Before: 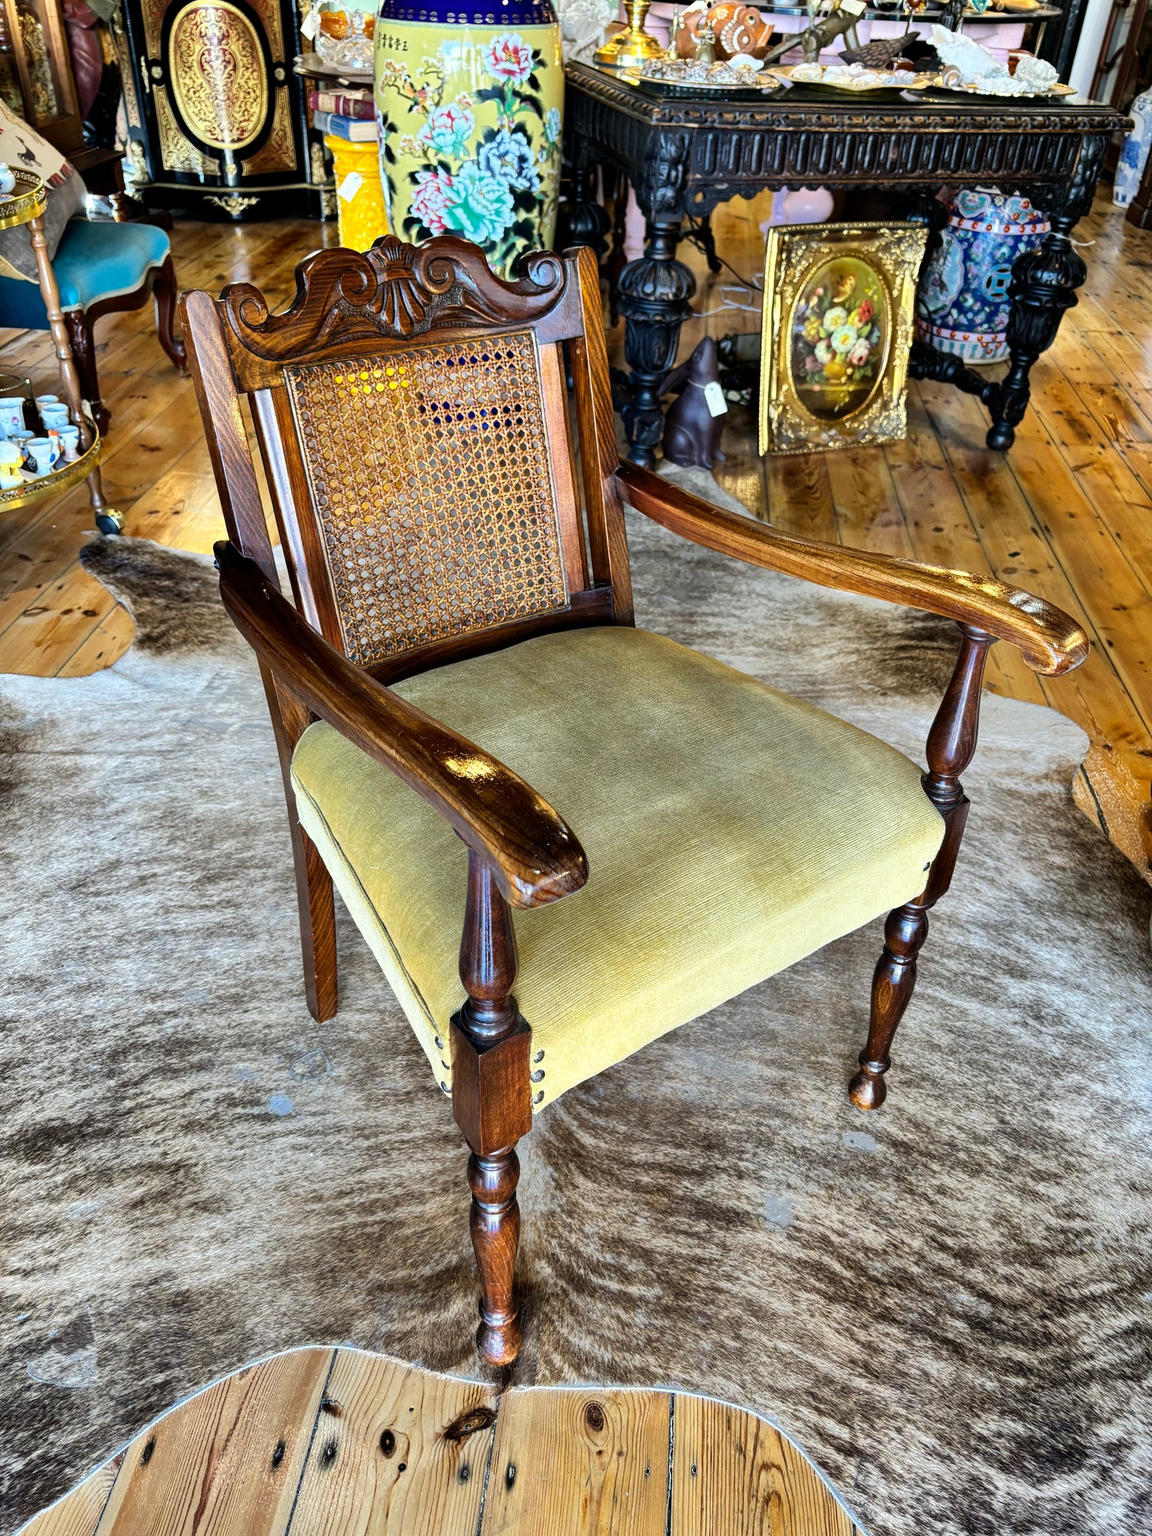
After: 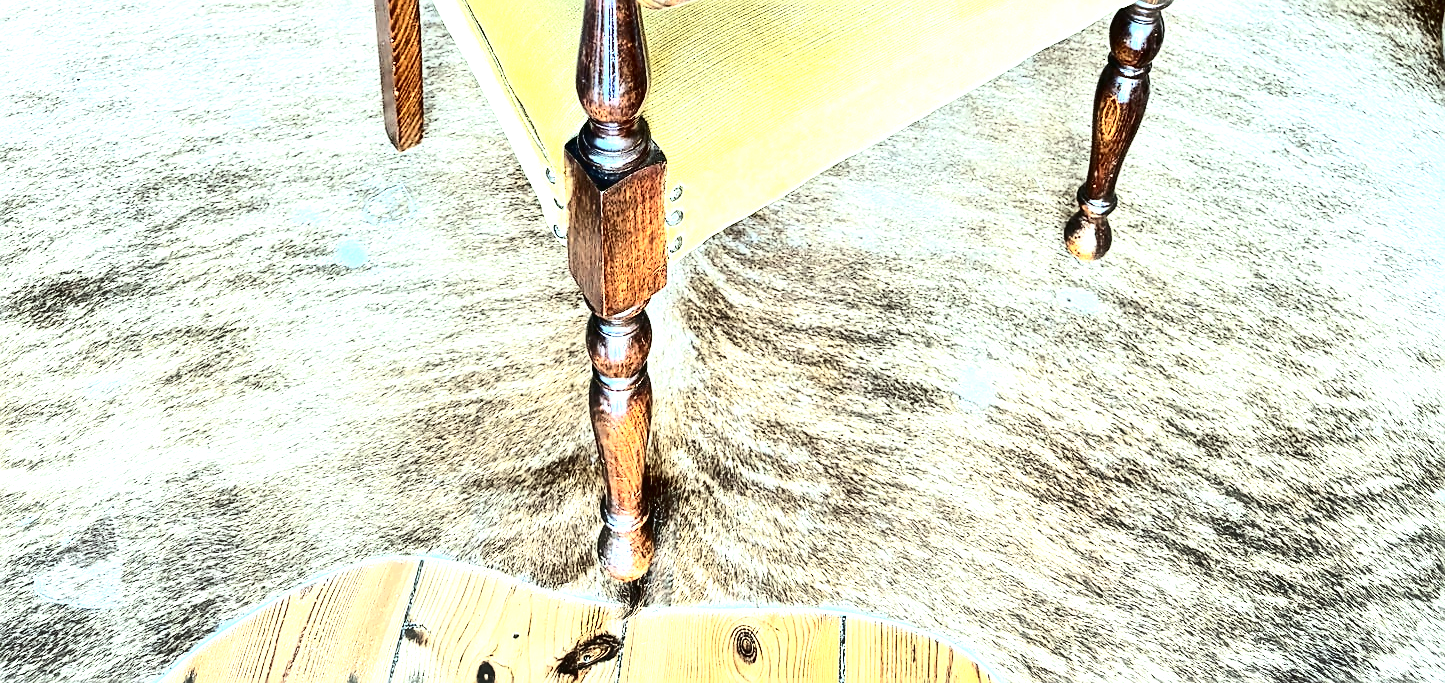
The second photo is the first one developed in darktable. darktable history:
exposure: black level correction 0, exposure 1.631 EV, compensate exposure bias true, compensate highlight preservation false
crop and rotate: top 58.77%, bottom 5.761%
color correction: highlights a* -6.38, highlights b* 0.781
tone curve: curves: ch0 [(0, 0) (0.003, 0.043) (0.011, 0.043) (0.025, 0.035) (0.044, 0.042) (0.069, 0.035) (0.1, 0.03) (0.136, 0.017) (0.177, 0.03) (0.224, 0.06) (0.277, 0.118) (0.335, 0.189) (0.399, 0.297) (0.468, 0.483) (0.543, 0.631) (0.623, 0.746) (0.709, 0.823) (0.801, 0.944) (0.898, 0.966) (1, 1)], color space Lab, independent channels
sharpen: on, module defaults
haze removal: strength -0.104, adaptive false
contrast equalizer: y [[0.5, 0.5, 0.5, 0.515, 0.749, 0.84], [0.5 ×6], [0.5 ×6], [0, 0, 0, 0.001, 0.067, 0.262], [0 ×6]], mix 0.306
